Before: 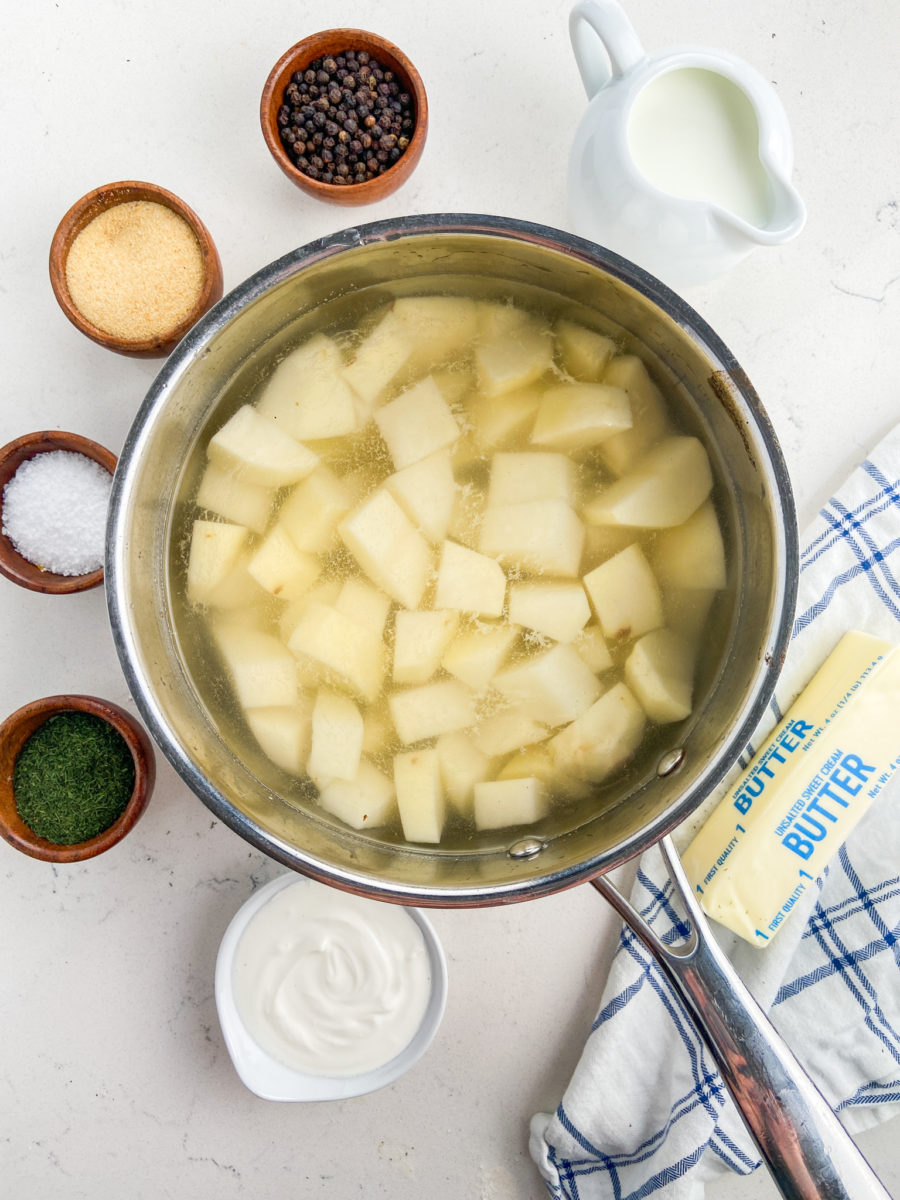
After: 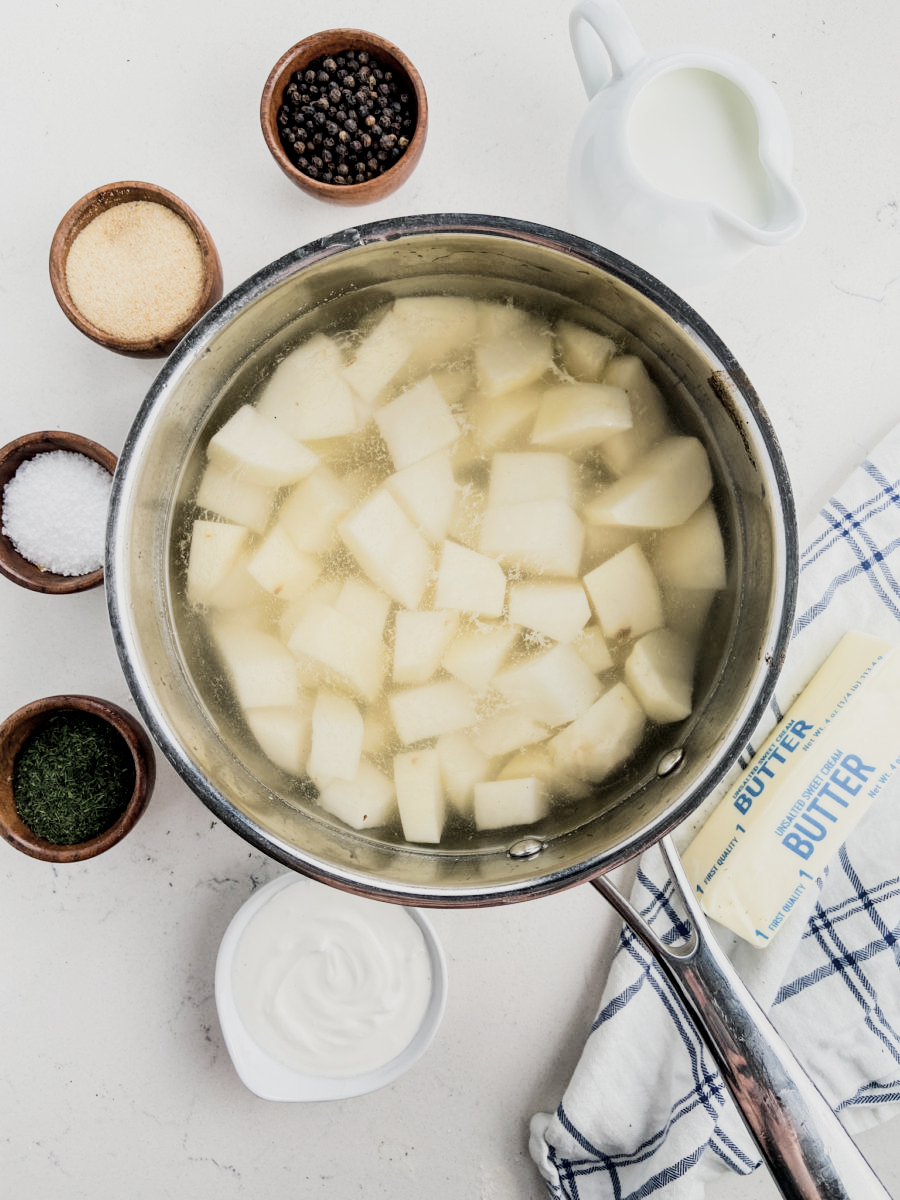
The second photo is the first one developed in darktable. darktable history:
contrast brightness saturation: contrast 0.102, saturation -0.36
filmic rgb: black relative exposure -5.06 EV, white relative exposure 4 EV, hardness 2.89, contrast 1.298, highlights saturation mix -29.68%
